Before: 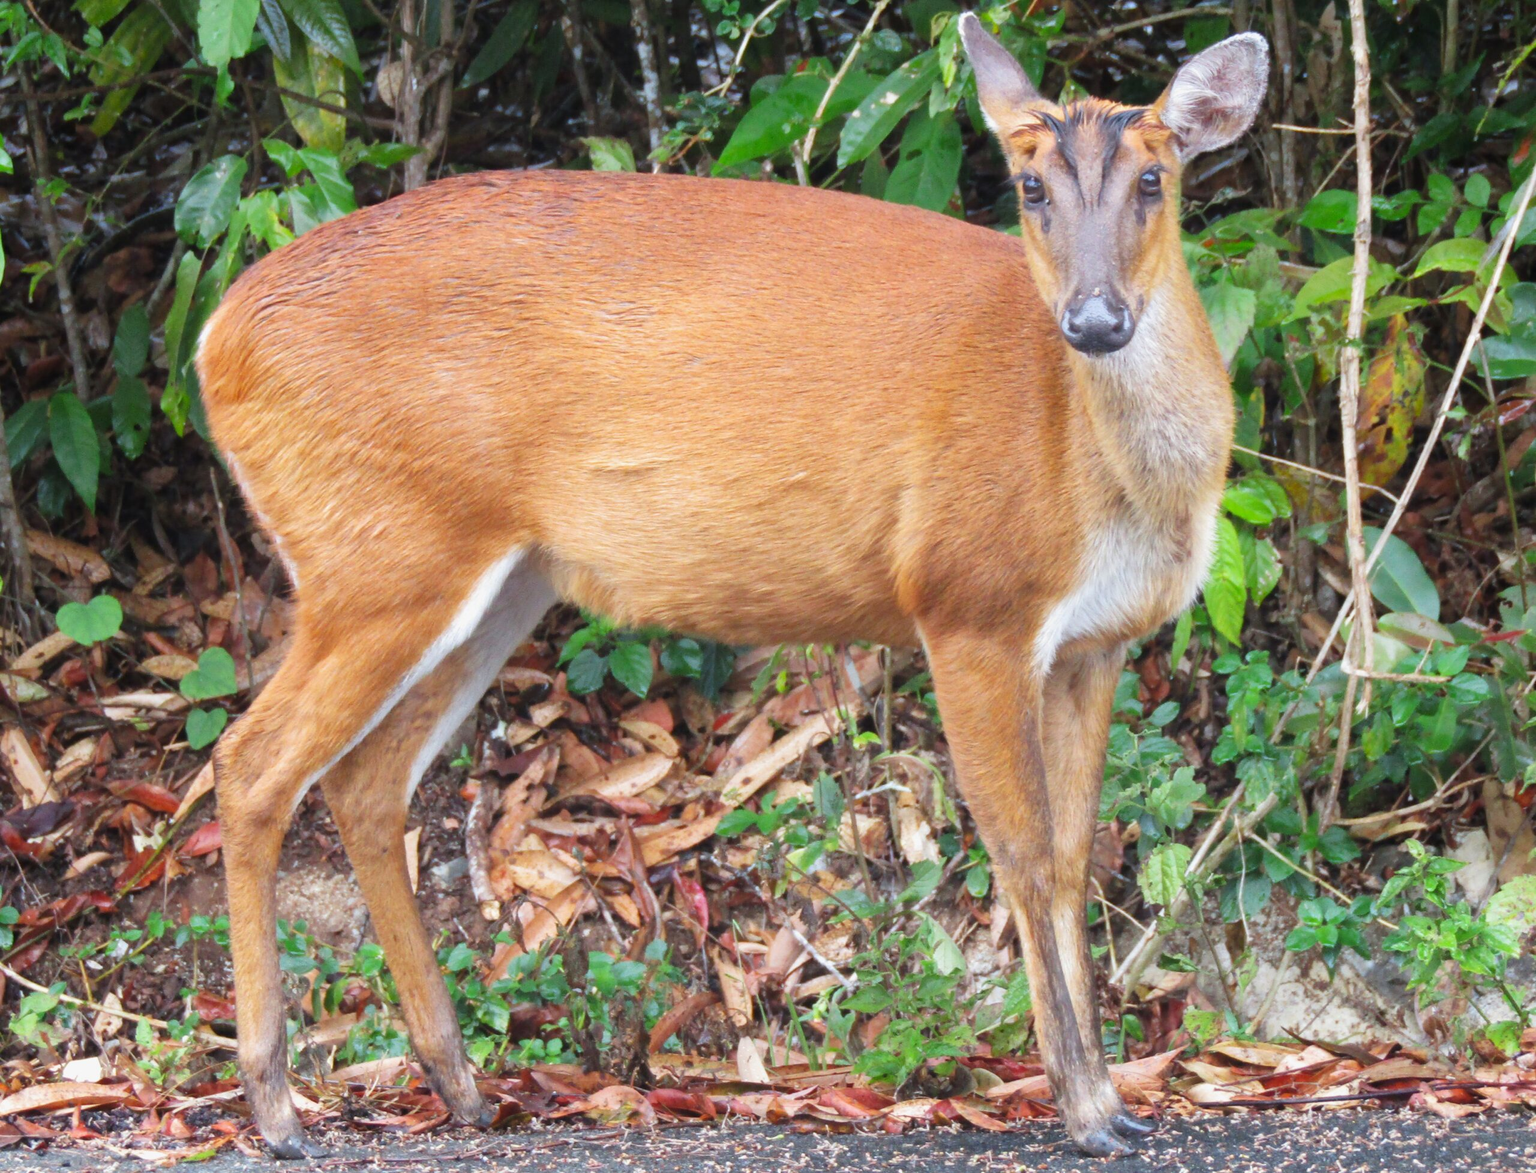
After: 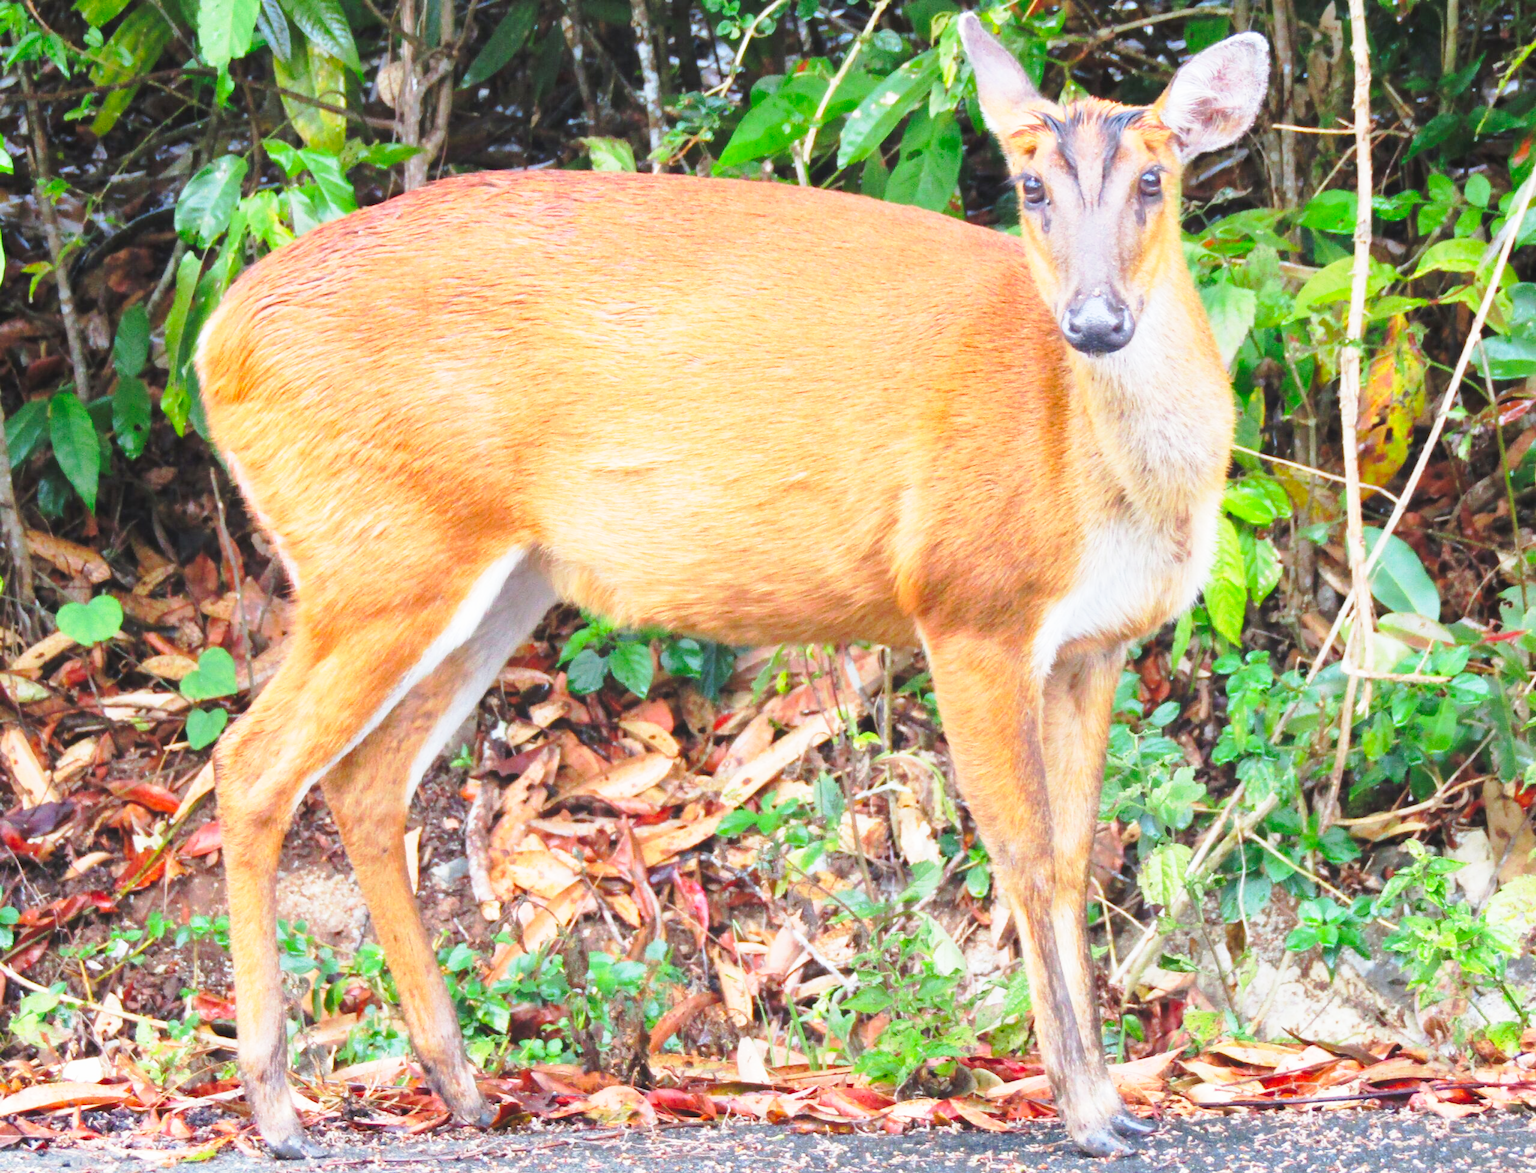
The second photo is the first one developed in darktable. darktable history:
tone curve: curves: ch0 [(0, 0) (0.003, 0.005) (0.011, 0.019) (0.025, 0.04) (0.044, 0.064) (0.069, 0.095) (0.1, 0.129) (0.136, 0.169) (0.177, 0.207) (0.224, 0.247) (0.277, 0.298) (0.335, 0.354) (0.399, 0.416) (0.468, 0.478) (0.543, 0.553) (0.623, 0.634) (0.709, 0.709) (0.801, 0.817) (0.898, 0.912) (1, 1)], preserve colors none
base curve: curves: ch0 [(0, 0) (0.028, 0.03) (0.121, 0.232) (0.46, 0.748) (0.859, 0.968) (1, 1)], preserve colors none
shadows and highlights: shadows 37.27, highlights -28.18, soften with gaussian
contrast brightness saturation: brightness 0.09, saturation 0.19
